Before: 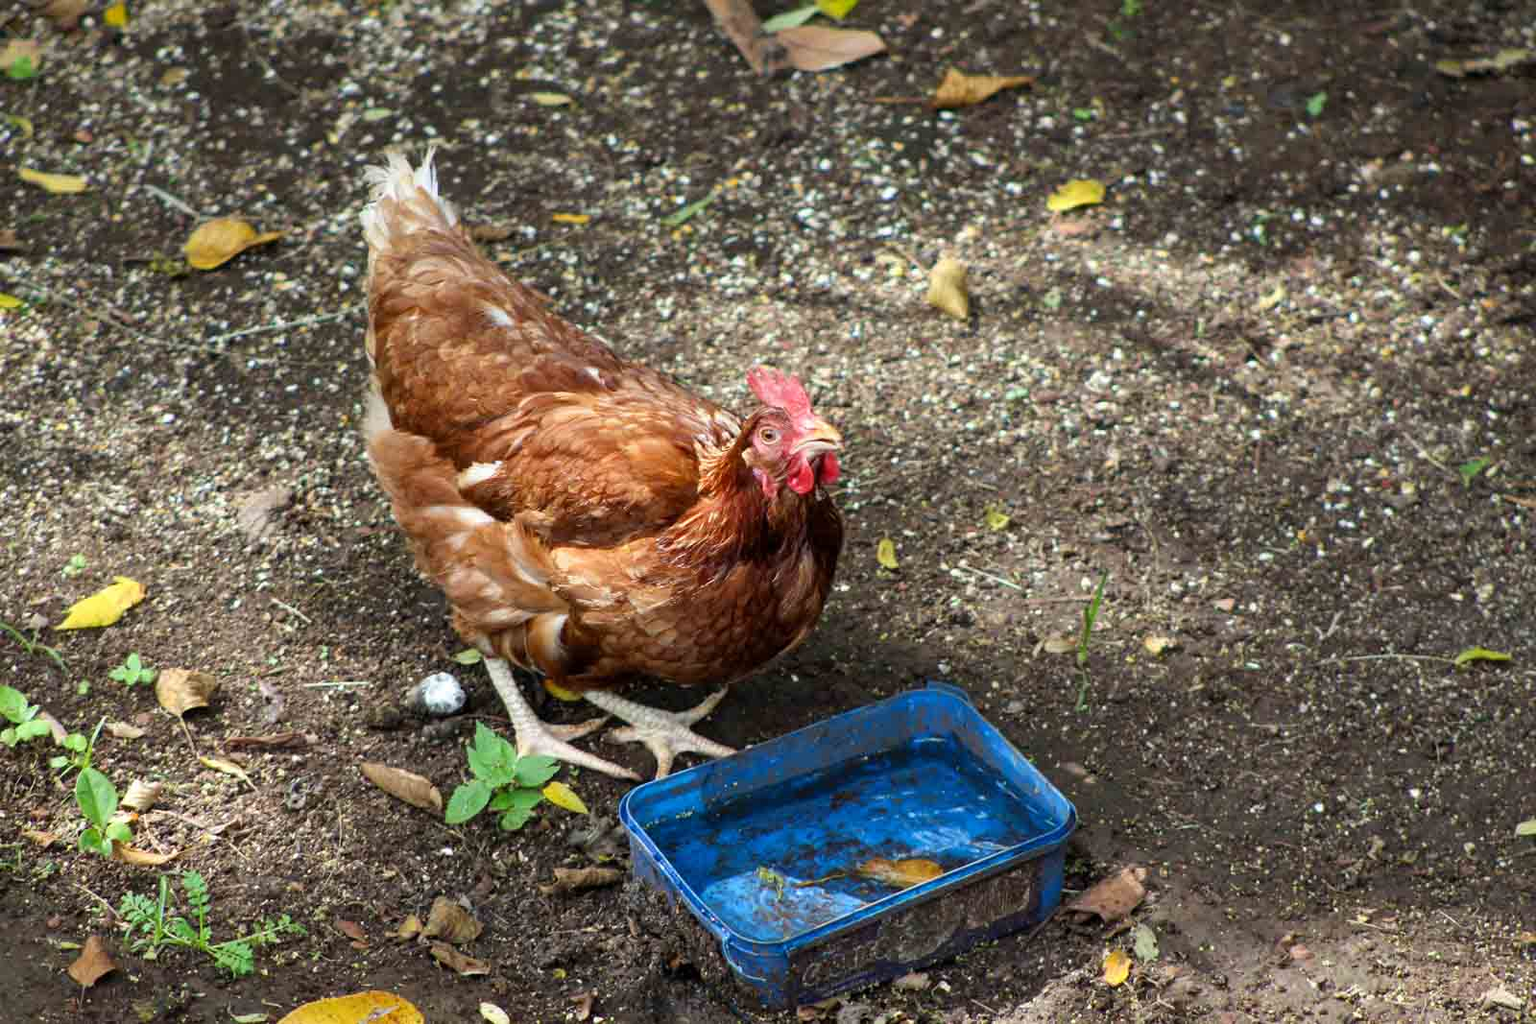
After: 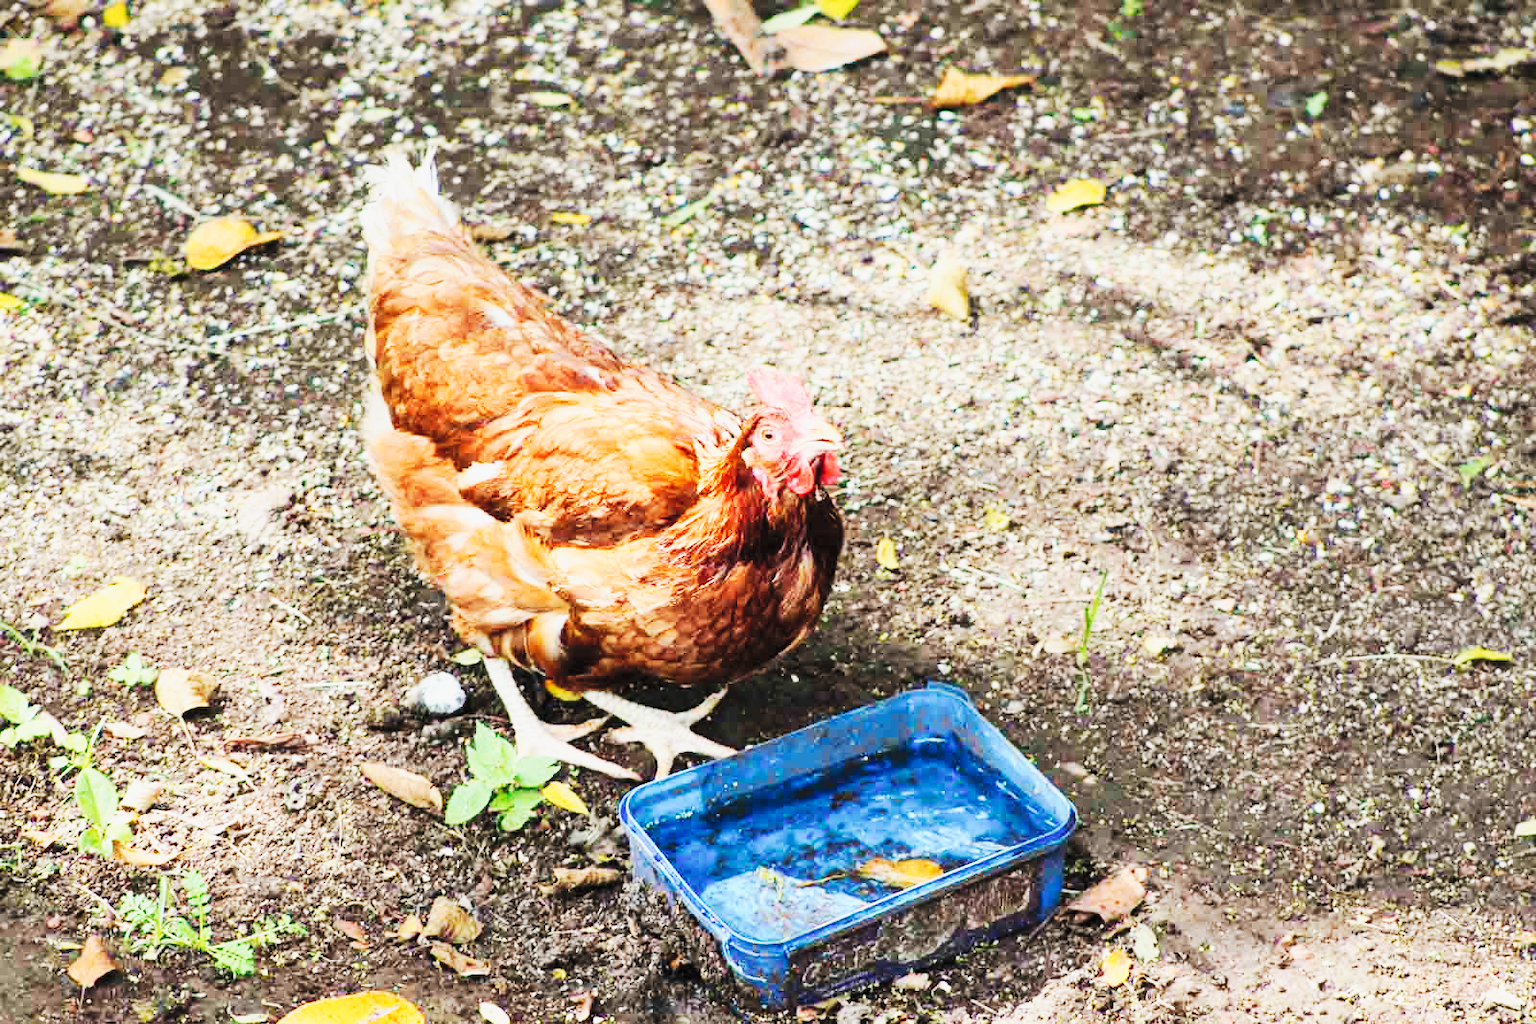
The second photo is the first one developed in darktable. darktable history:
color zones: curves: ch0 [(0, 0.5) (0.143, 0.5) (0.286, 0.5) (0.429, 0.5) (0.571, 0.5) (0.714, 0.476) (0.857, 0.5) (1, 0.5)]; ch2 [(0, 0.5) (0.143, 0.5) (0.286, 0.5) (0.429, 0.5) (0.571, 0.5) (0.714, 0.487) (0.857, 0.5) (1, 0.5)]
tone curve: curves: ch0 [(0, 0.012) (0.144, 0.137) (0.326, 0.386) (0.489, 0.573) (0.656, 0.763) (0.849, 0.902) (1, 0.974)]; ch1 [(0, 0) (0.366, 0.367) (0.475, 0.453) (0.487, 0.501) (0.519, 0.527) (0.544, 0.579) (0.562, 0.619) (0.622, 0.694) (1, 1)]; ch2 [(0, 0) (0.333, 0.346) (0.375, 0.375) (0.424, 0.43) (0.476, 0.492) (0.502, 0.503) (0.533, 0.541) (0.572, 0.615) (0.605, 0.656) (0.641, 0.709) (1, 1)], preserve colors none
base curve: curves: ch0 [(0, 0) (0.036, 0.037) (0.121, 0.228) (0.46, 0.76) (0.859, 0.983) (1, 1)], preserve colors none
contrast brightness saturation: contrast 0.14, brightness 0.208
